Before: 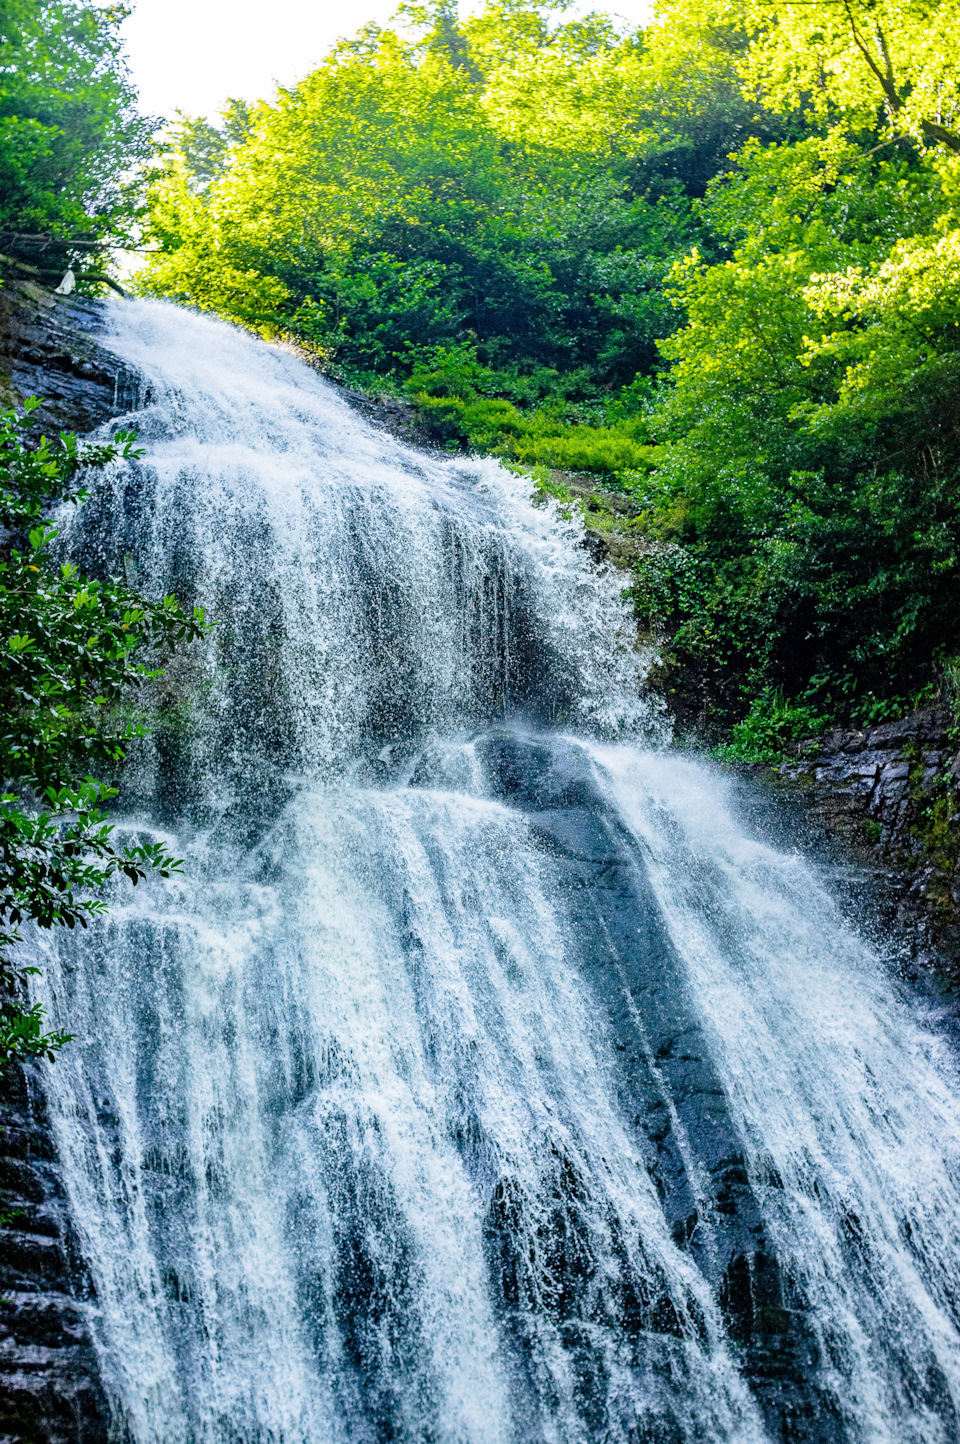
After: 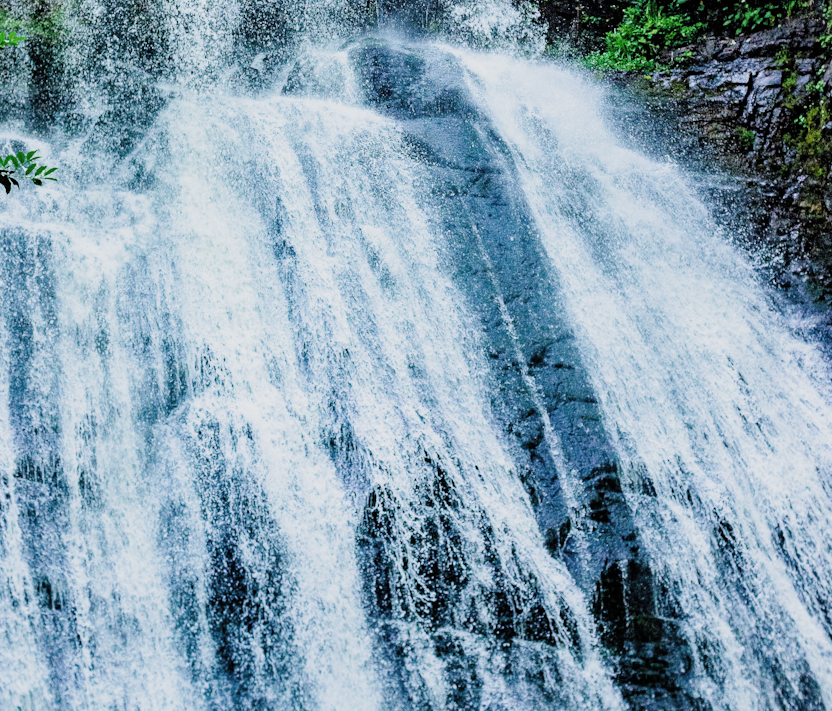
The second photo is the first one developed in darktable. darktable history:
crop and rotate: left 13.243%, top 48.017%, bottom 2.712%
filmic rgb: black relative exposure -7.65 EV, white relative exposure 4.56 EV, hardness 3.61, contrast 0.993, color science v4 (2020)
exposure: black level correction 0, exposure 0.692 EV, compensate highlight preservation false
